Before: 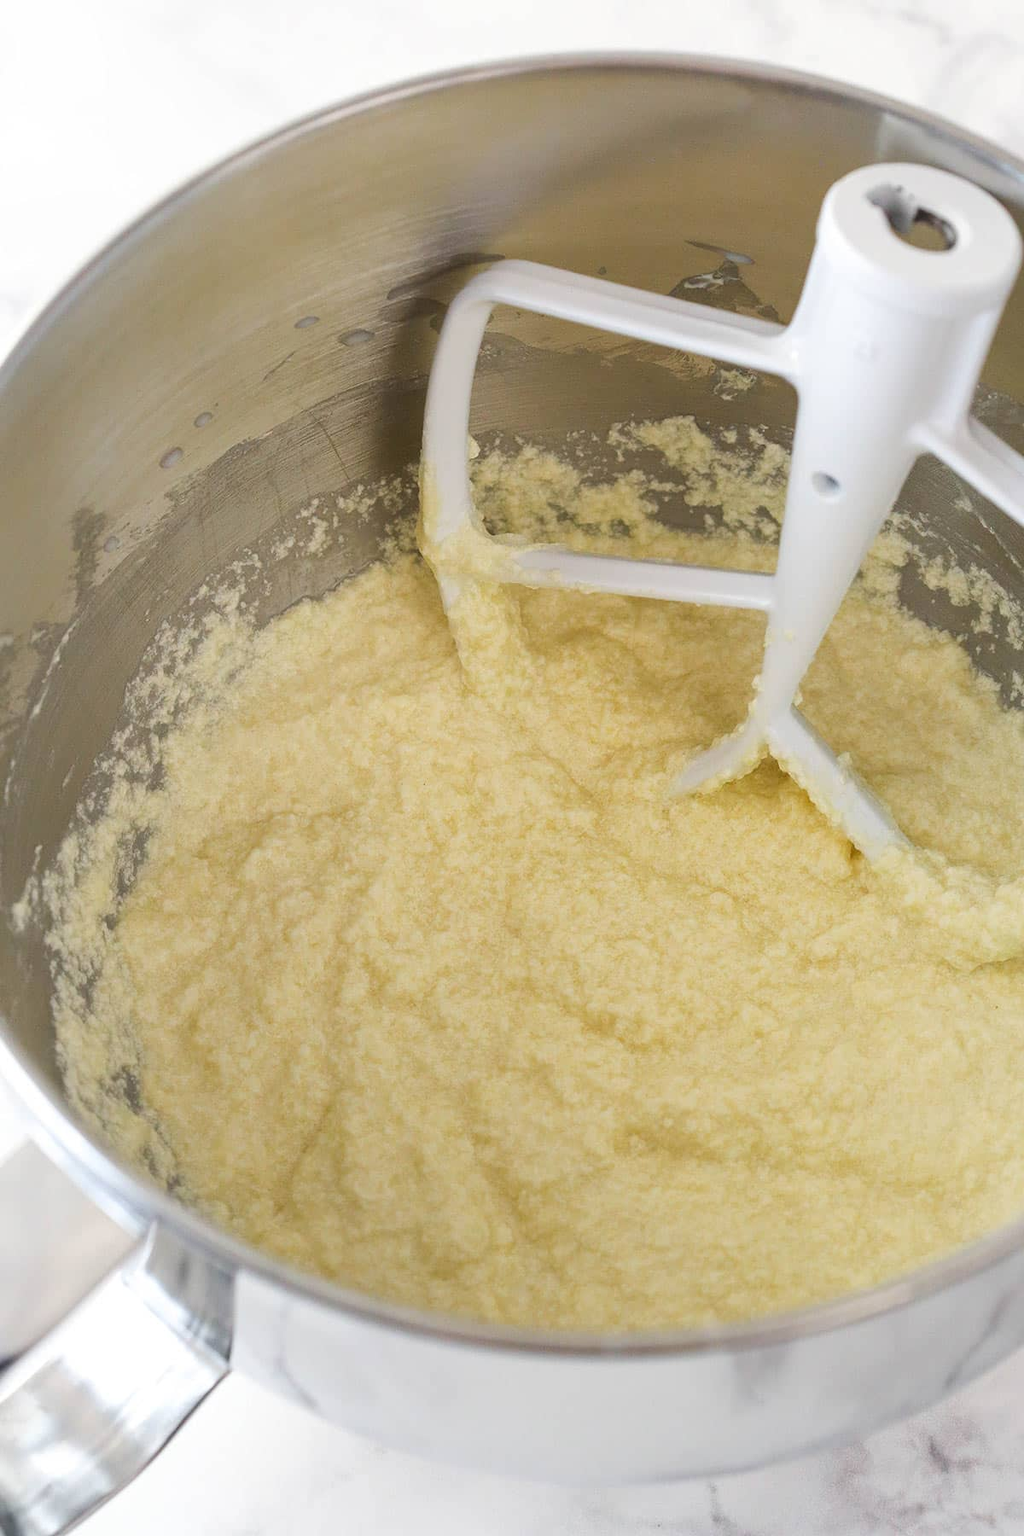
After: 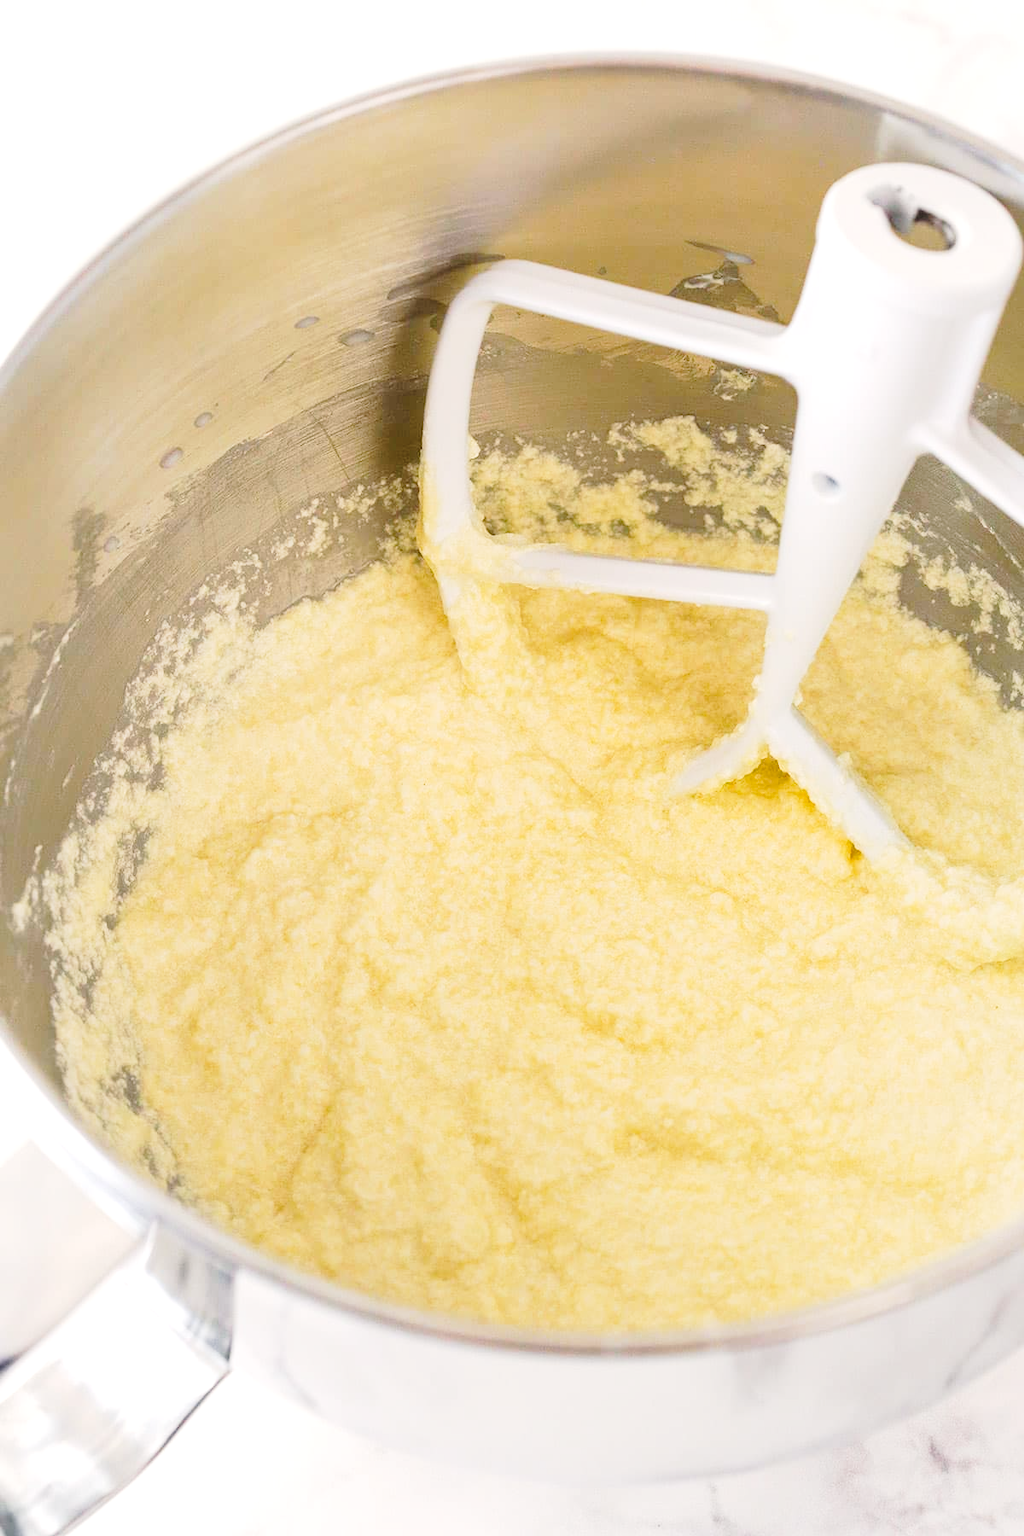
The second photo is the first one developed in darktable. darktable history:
color balance rgb: highlights gain › chroma 1.578%, highlights gain › hue 55.36°, perceptual saturation grading › global saturation 0.524%, perceptual brilliance grading › global brilliance 9.173%, perceptual brilliance grading › shadows 14.341%, global vibrance 14.54%
tone curve: curves: ch0 [(0, 0.012) (0.037, 0.03) (0.123, 0.092) (0.19, 0.157) (0.269, 0.27) (0.48, 0.57) (0.595, 0.695) (0.718, 0.823) (0.855, 0.913) (1, 0.982)]; ch1 [(0, 0) (0.243, 0.245) (0.422, 0.415) (0.493, 0.495) (0.508, 0.506) (0.536, 0.542) (0.569, 0.611) (0.611, 0.662) (0.769, 0.807) (1, 1)]; ch2 [(0, 0) (0.249, 0.216) (0.349, 0.321) (0.424, 0.442) (0.476, 0.483) (0.498, 0.499) (0.517, 0.519) (0.532, 0.56) (0.569, 0.624) (0.614, 0.667) (0.706, 0.757) (0.808, 0.809) (0.991, 0.968)], preserve colors none
